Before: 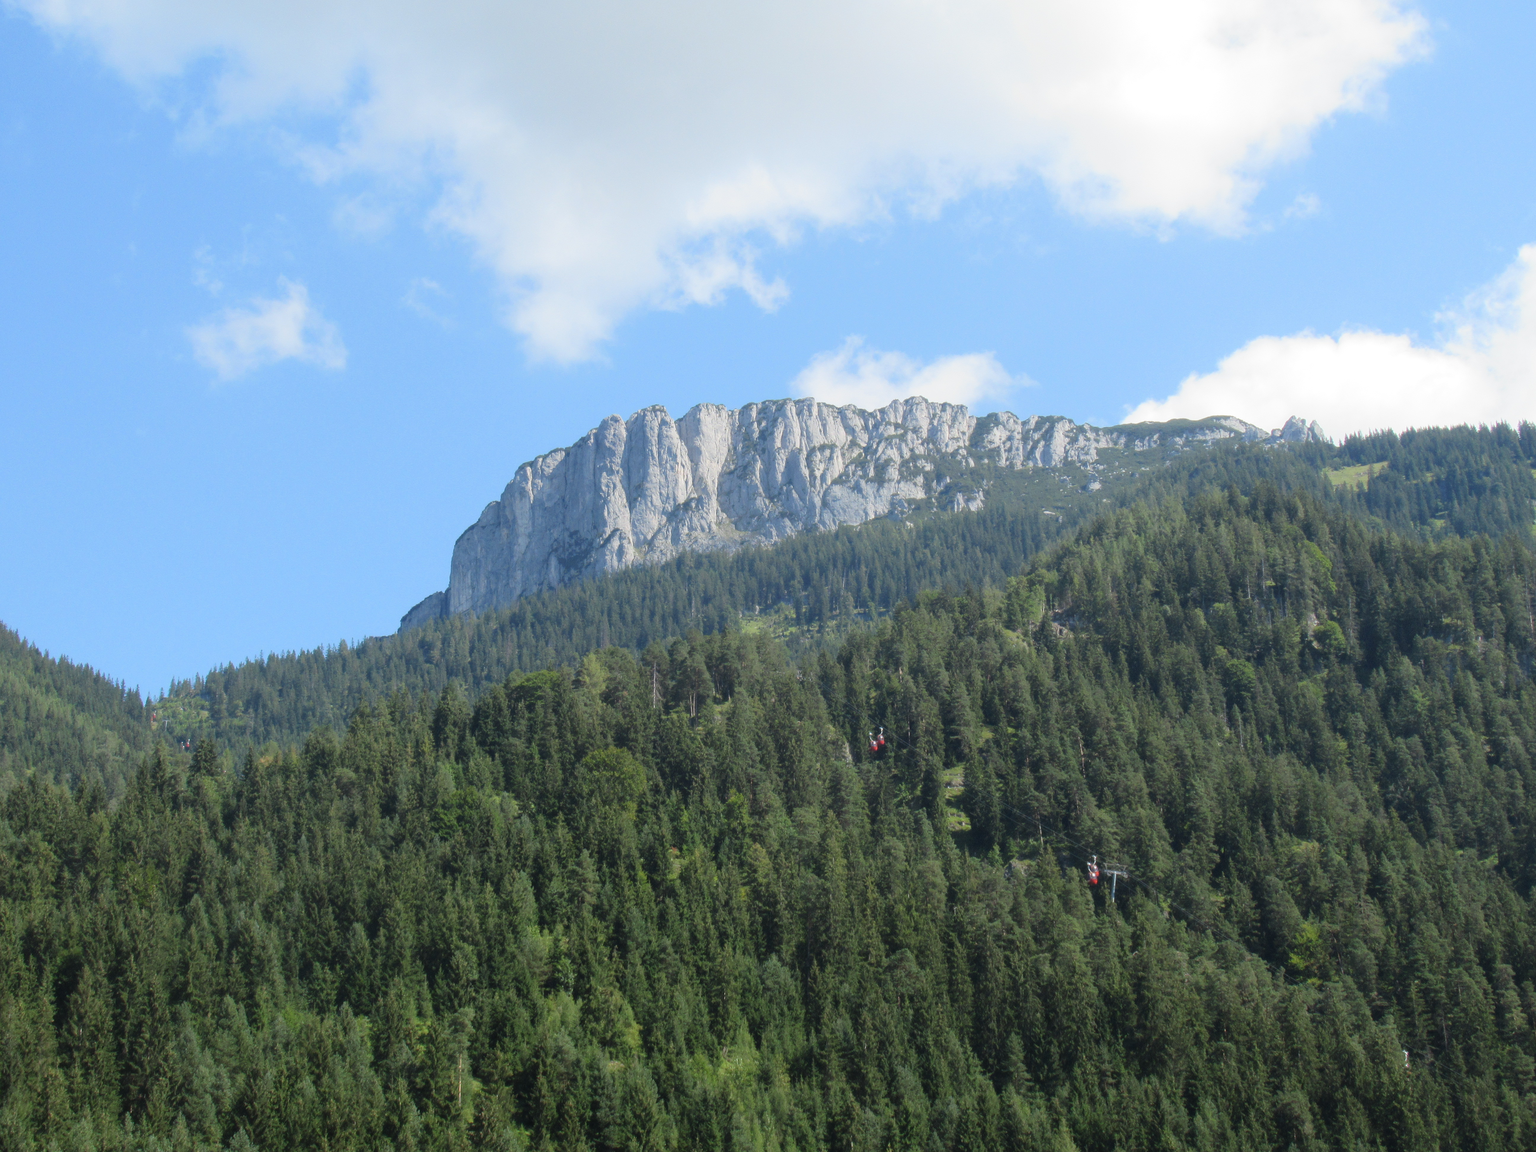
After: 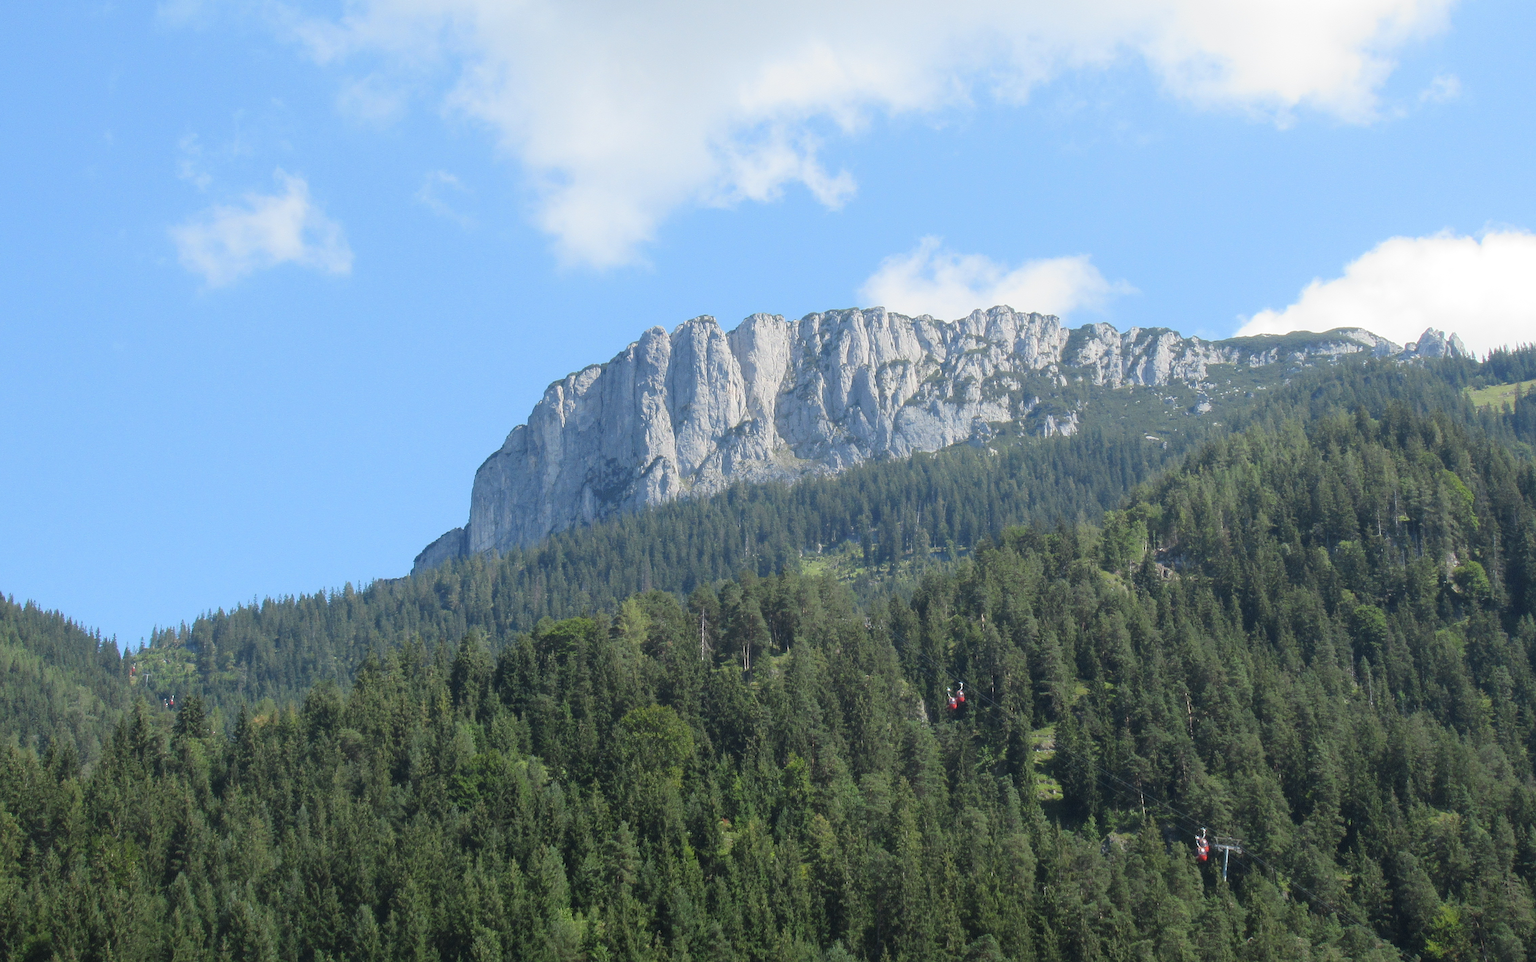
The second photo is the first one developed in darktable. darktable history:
sharpen: radius 2.498, amount 0.32
crop and rotate: left 2.442%, top 11.183%, right 9.698%, bottom 15.412%
